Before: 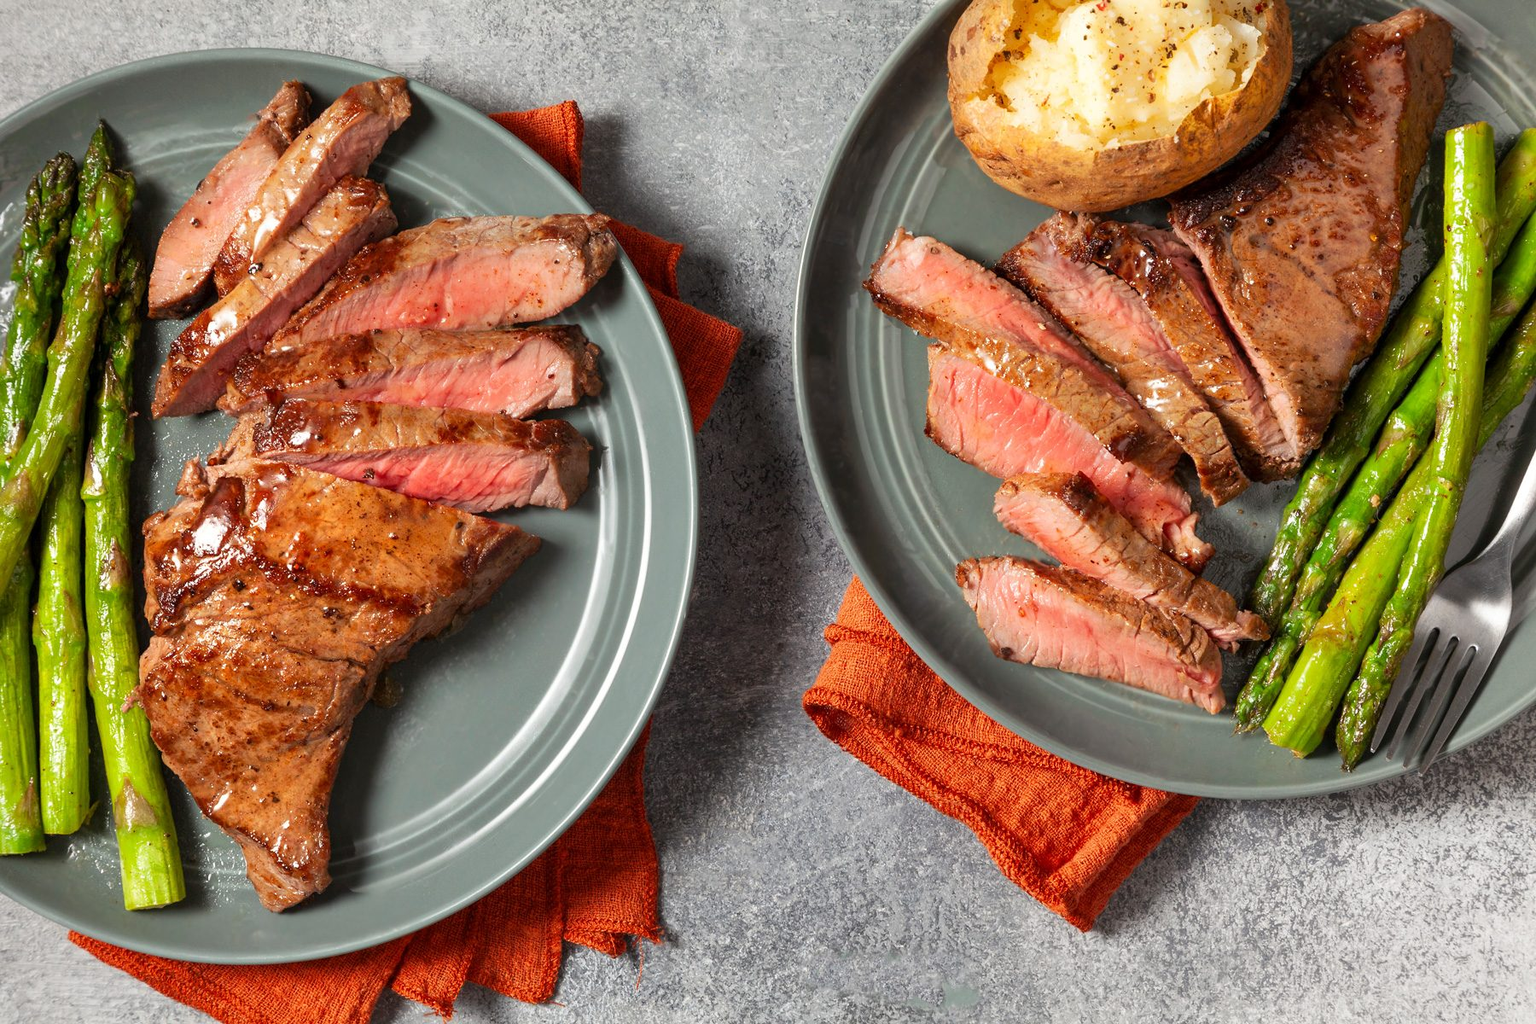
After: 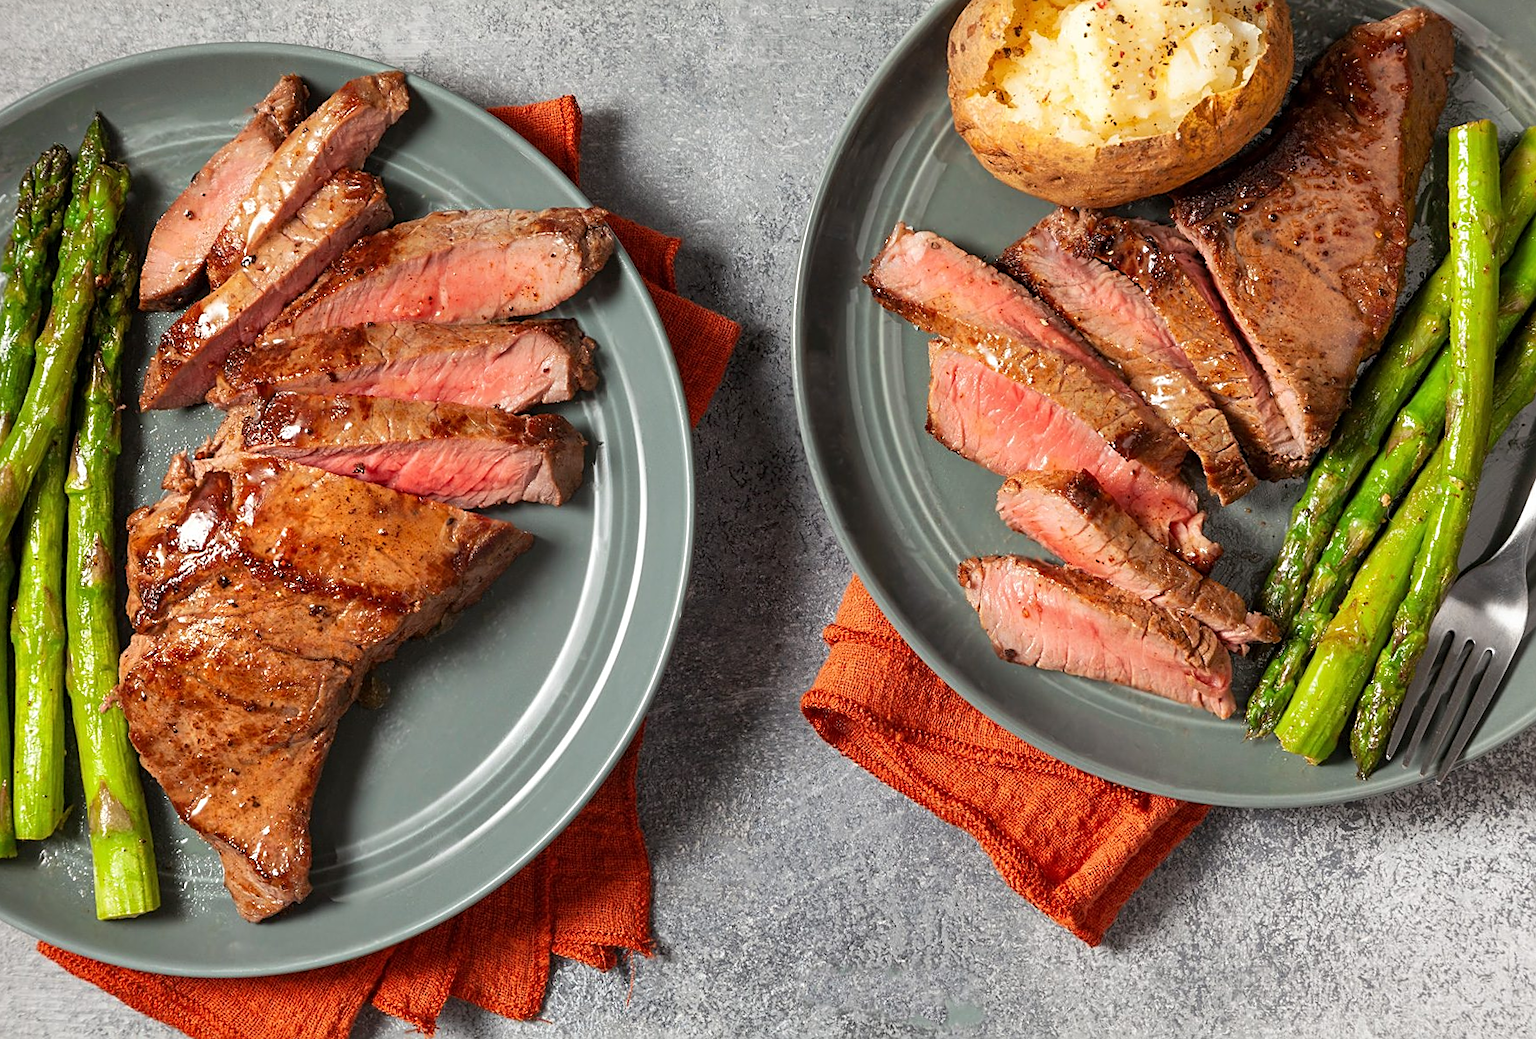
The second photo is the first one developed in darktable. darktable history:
rotate and perspective: rotation 0.226°, lens shift (vertical) -0.042, crop left 0.023, crop right 0.982, crop top 0.006, crop bottom 0.994
sharpen: on, module defaults
